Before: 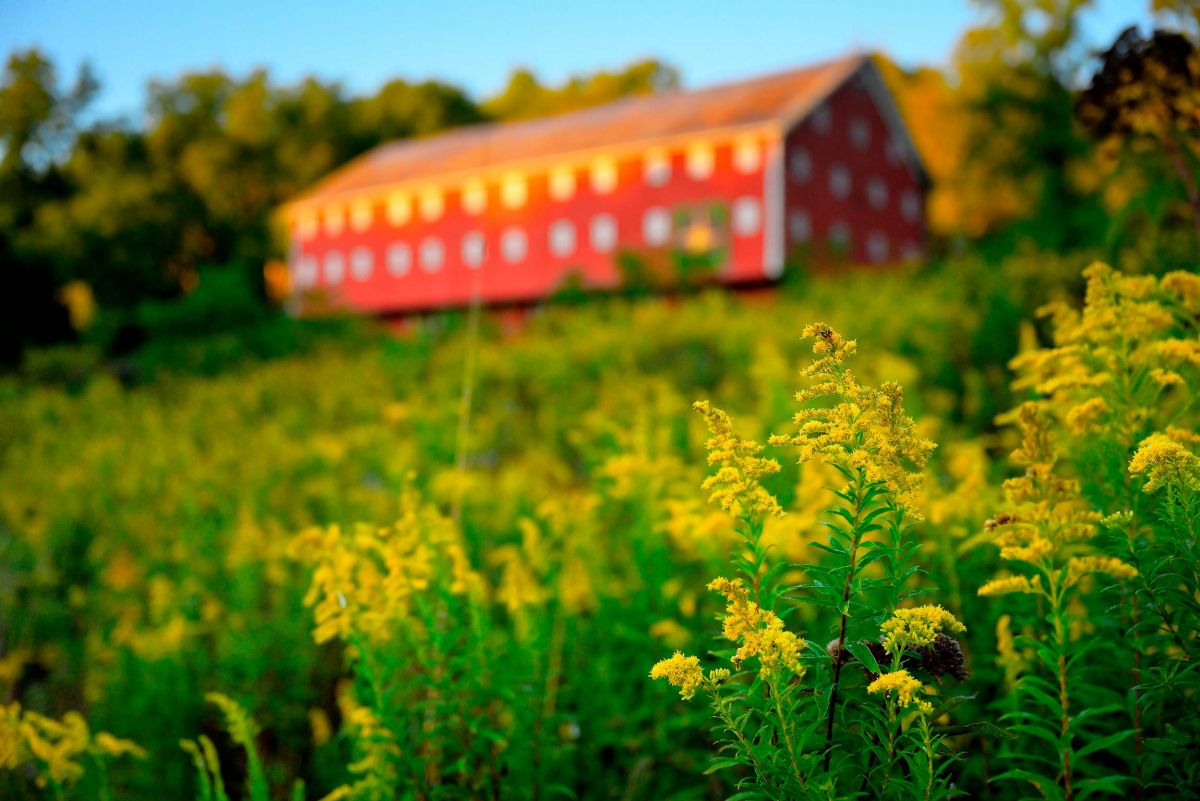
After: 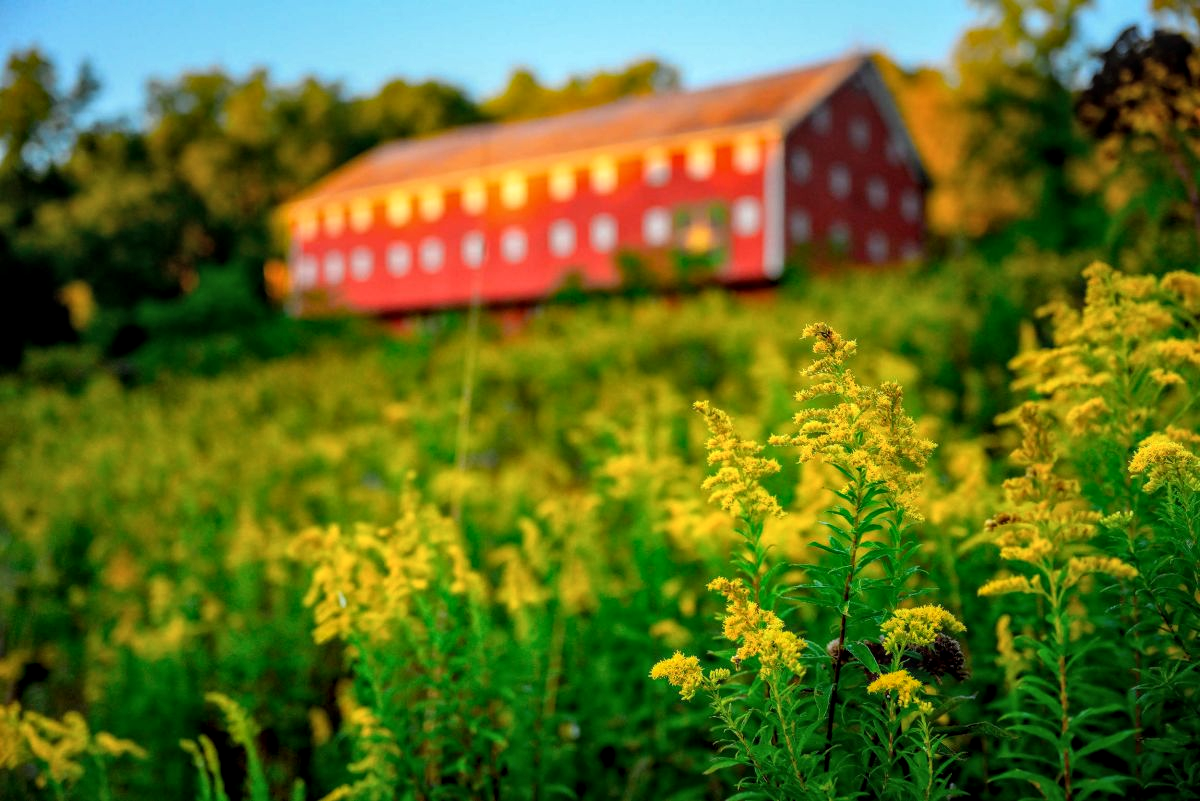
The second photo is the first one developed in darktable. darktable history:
local contrast: highlights 1%, shadows 5%, detail 133%
